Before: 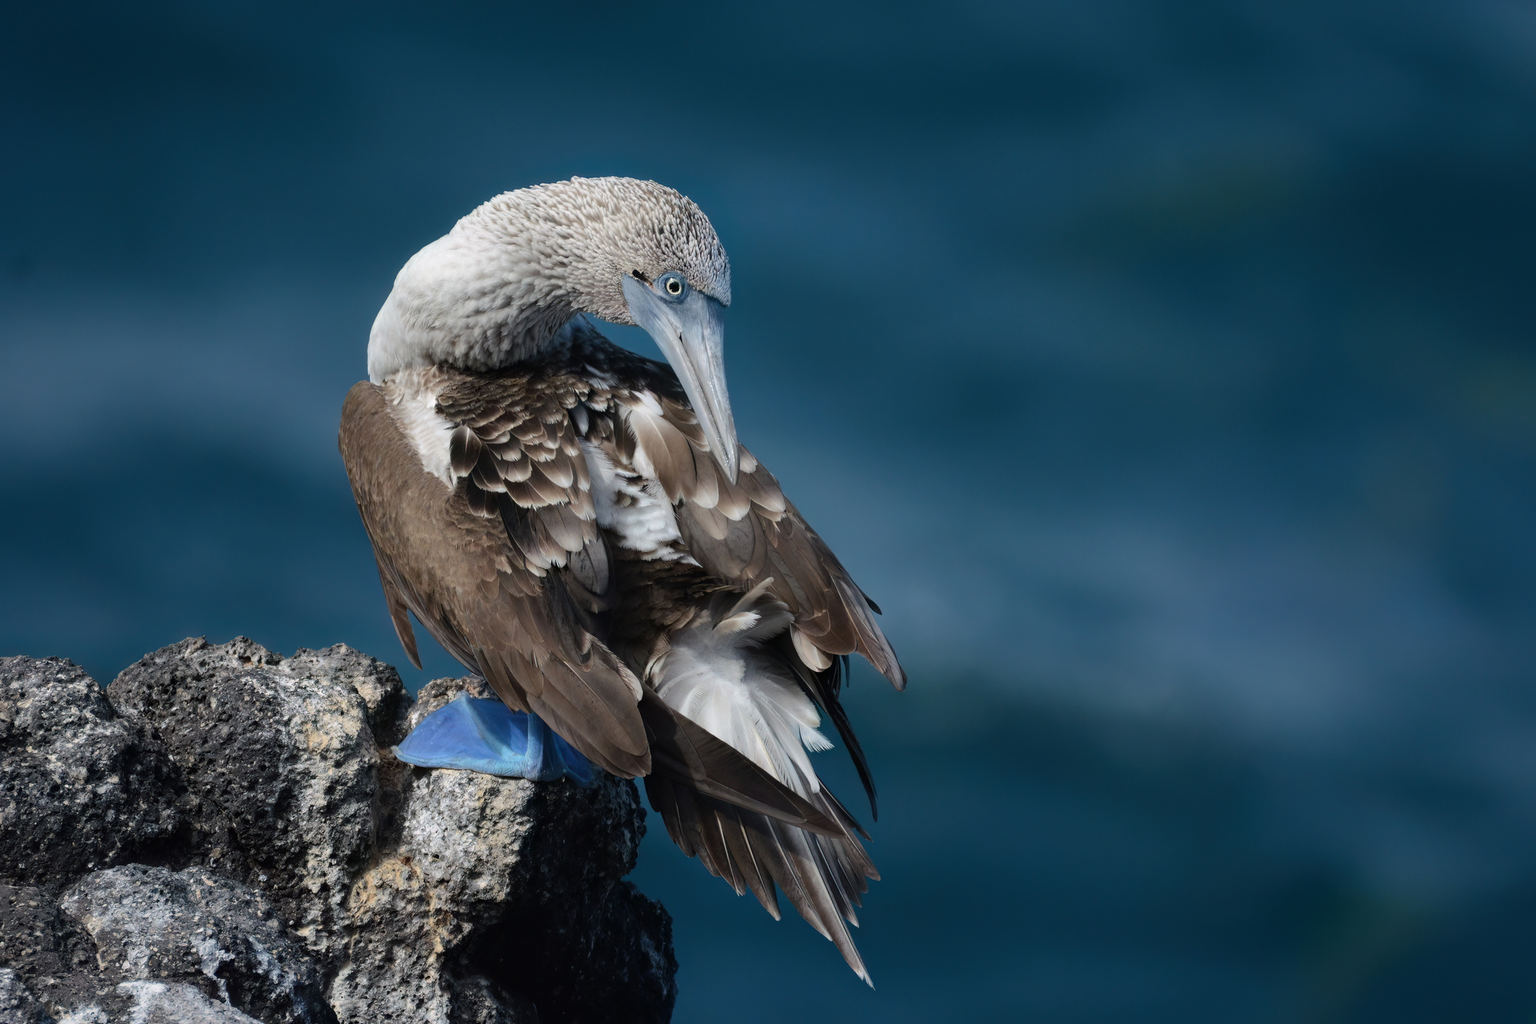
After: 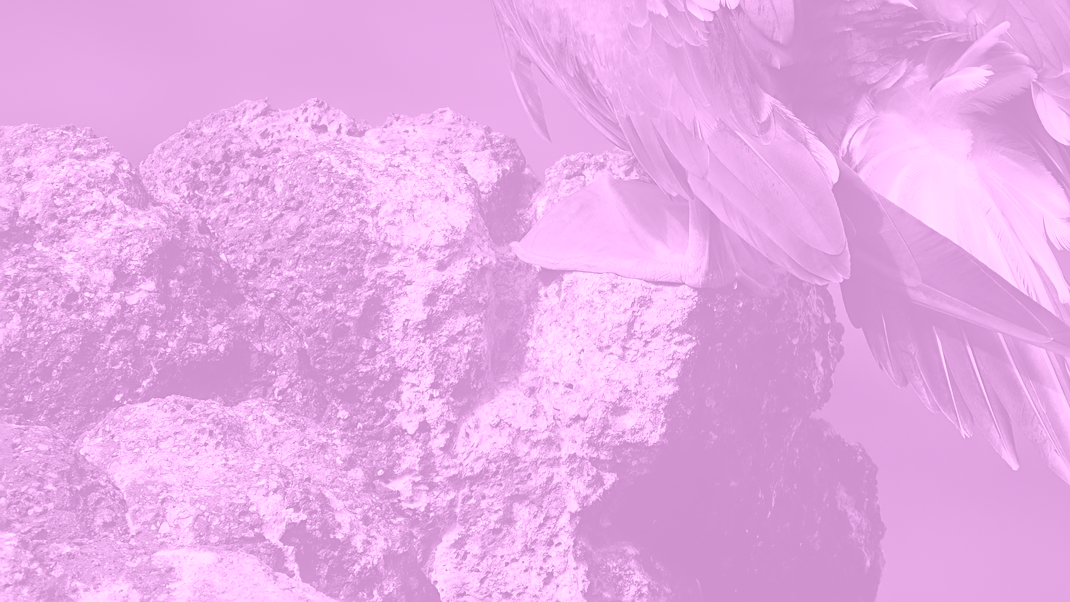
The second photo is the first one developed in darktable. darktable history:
contrast equalizer: octaves 7, y [[0.6 ×6], [0.55 ×6], [0 ×6], [0 ×6], [0 ×6]], mix 0.2
bloom: size 16%, threshold 98%, strength 20%
colorize: hue 331.2°, saturation 69%, source mix 30.28%, lightness 69.02%, version 1
shadows and highlights: shadows 32.83, highlights -47.7, soften with gaussian
sharpen: on, module defaults
crop and rotate: top 54.778%, right 46.61%, bottom 0.159%
